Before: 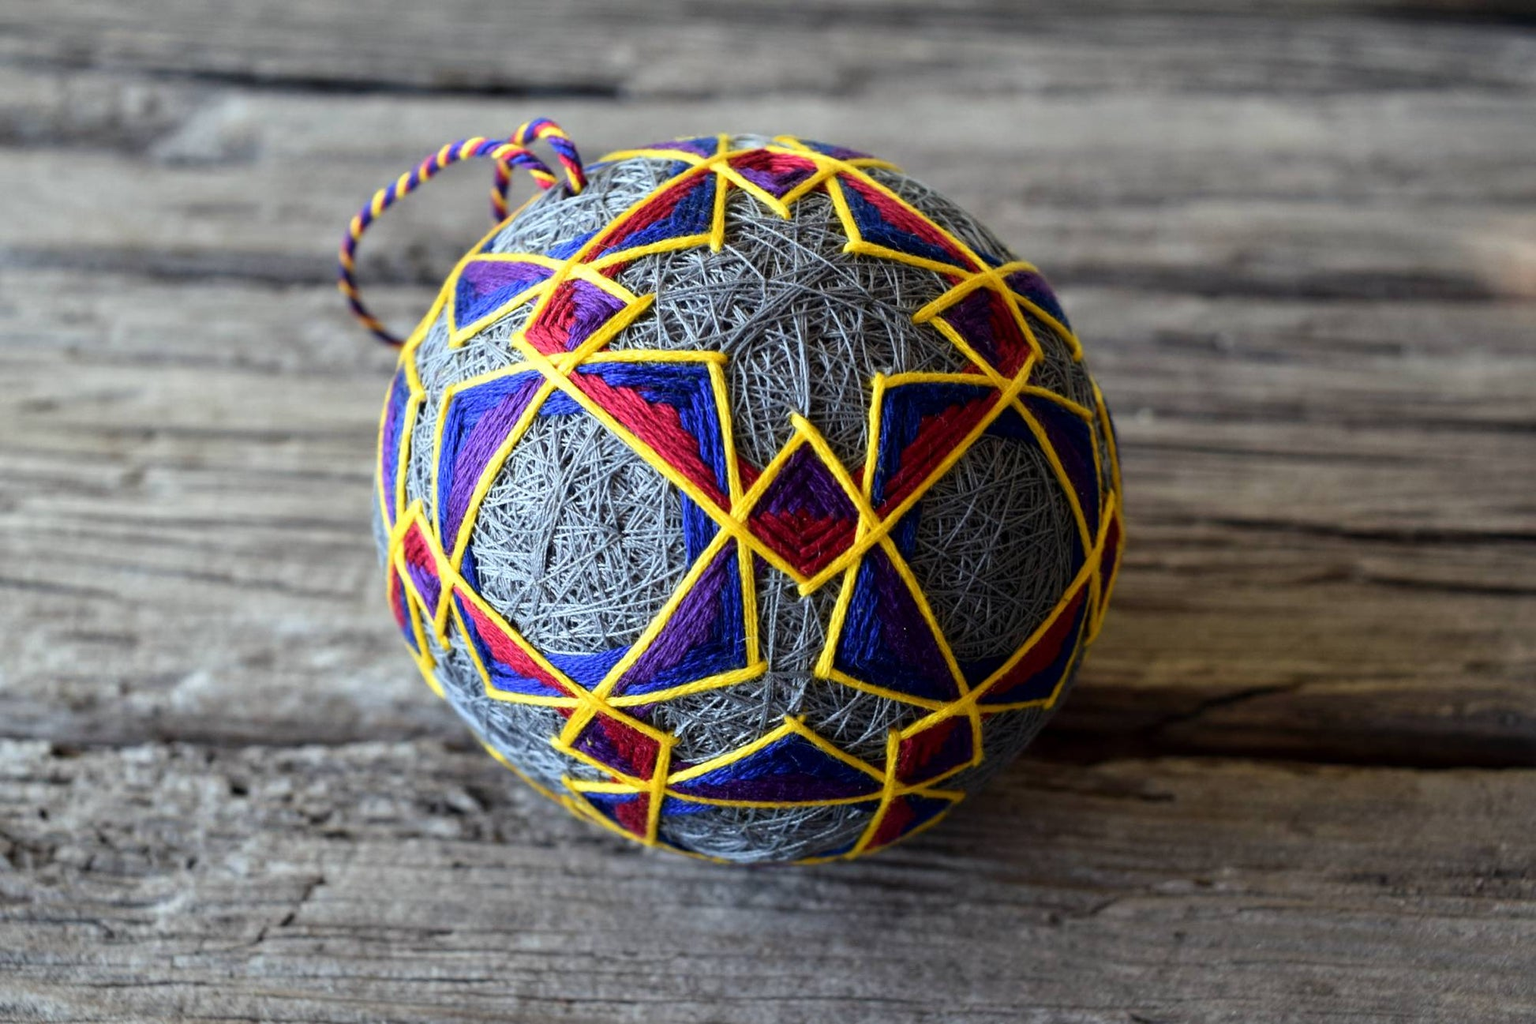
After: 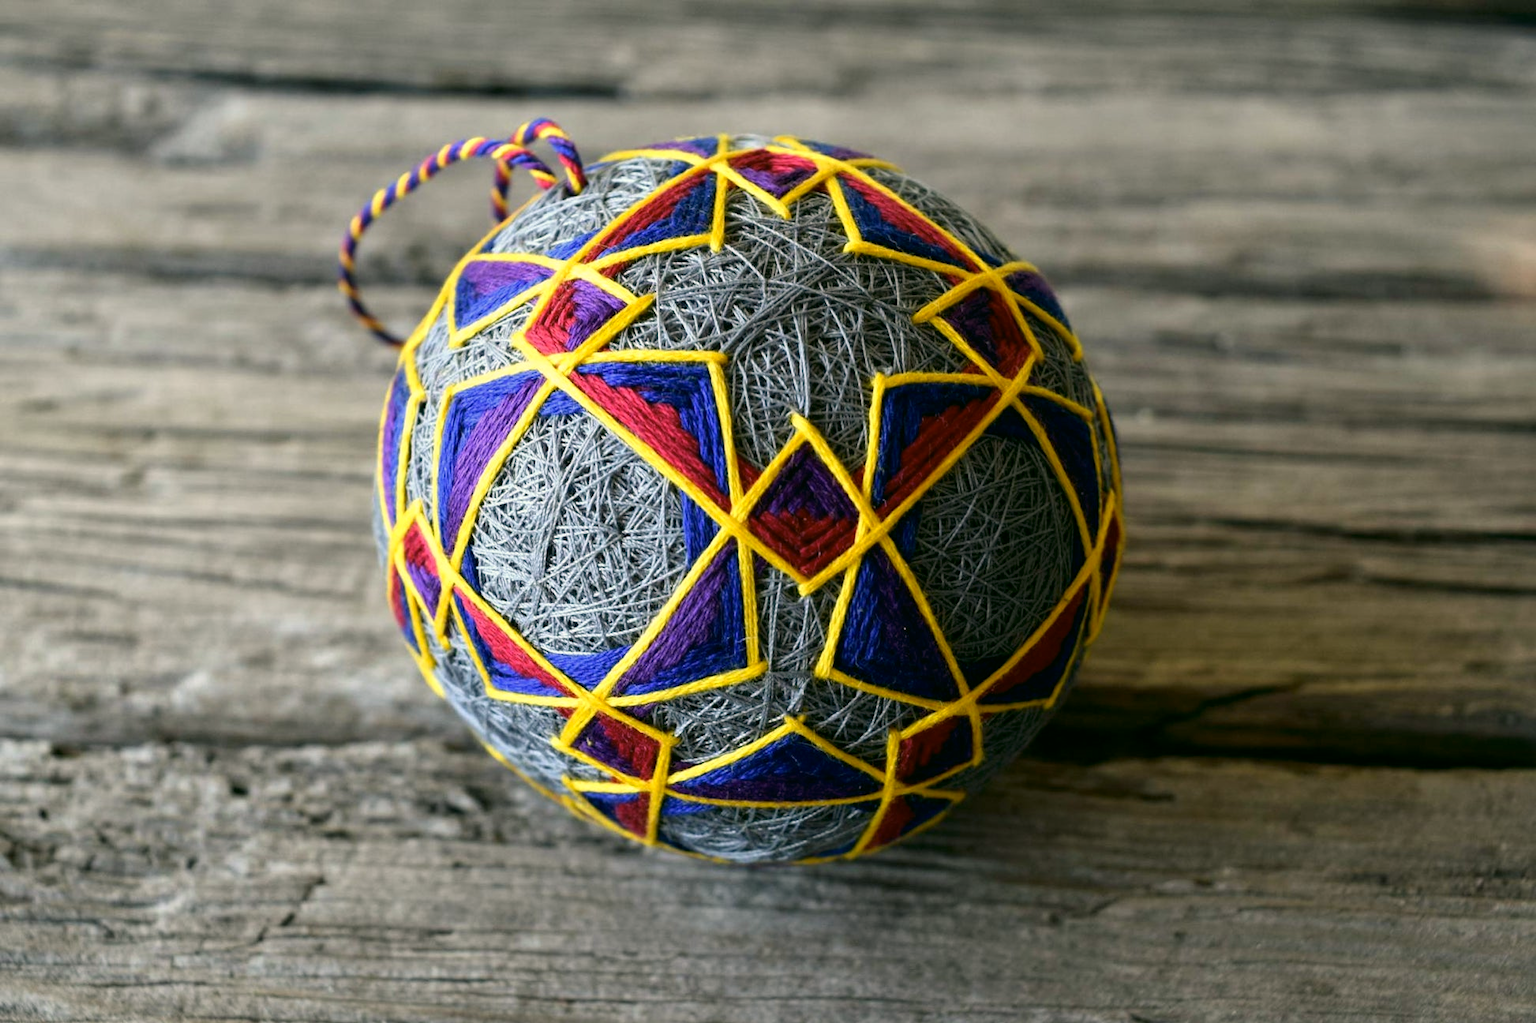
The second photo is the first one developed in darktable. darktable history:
tone equalizer: on, module defaults
white balance: red 1.009, blue 0.985
color correction: highlights a* 4.02, highlights b* 4.98, shadows a* -7.55, shadows b* 4.98
